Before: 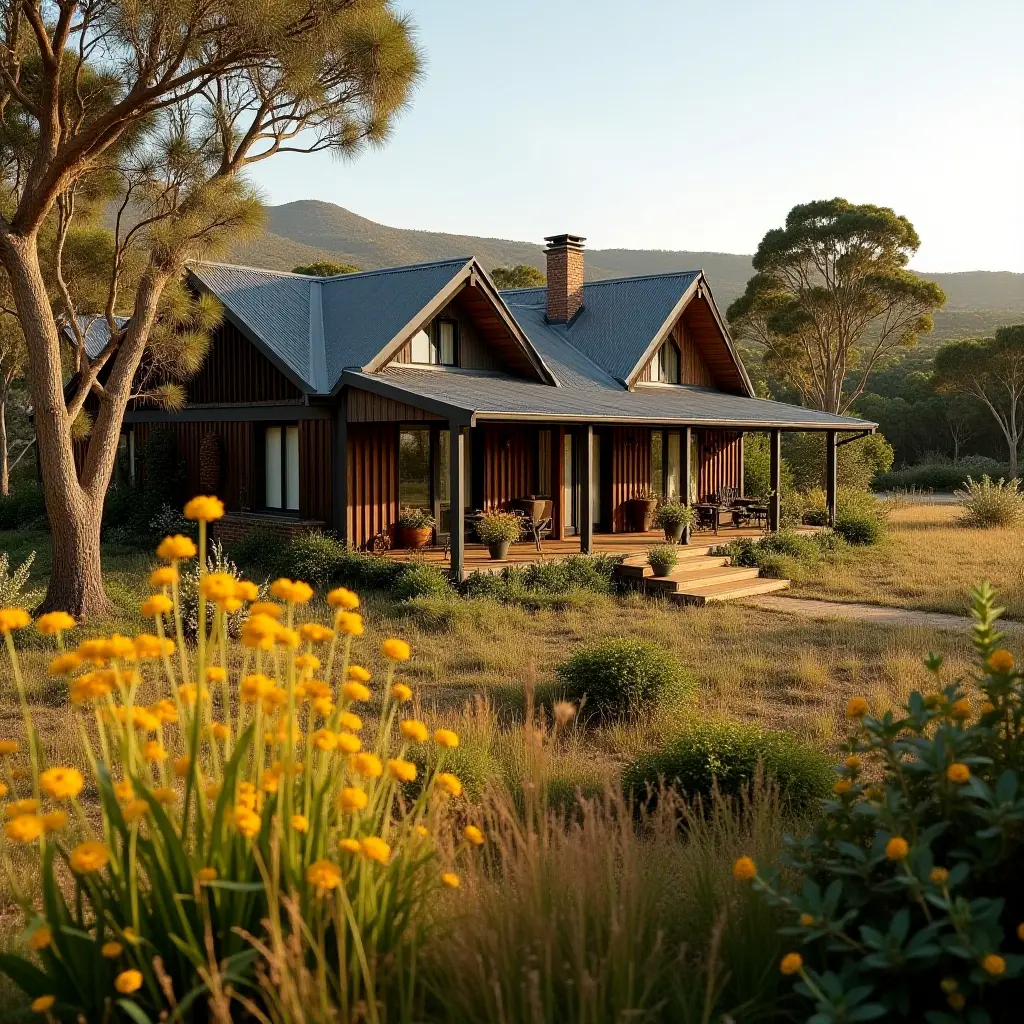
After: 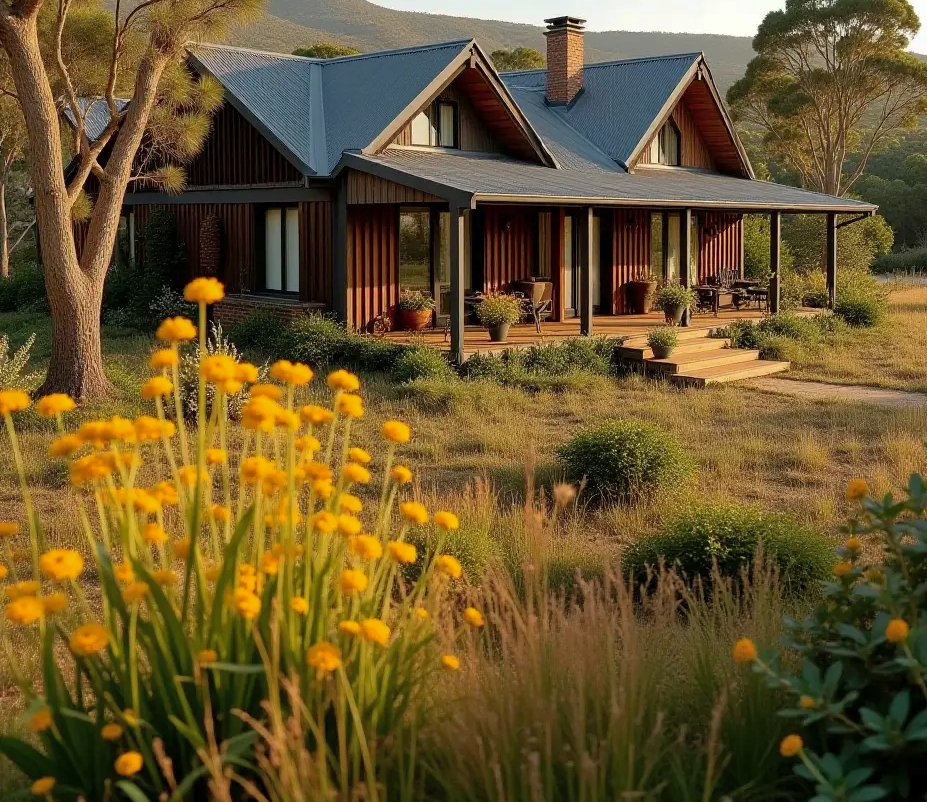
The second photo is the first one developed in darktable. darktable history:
crop: top 21.326%, right 9.461%, bottom 0.292%
shadows and highlights: highlights color adjustment 78.14%
